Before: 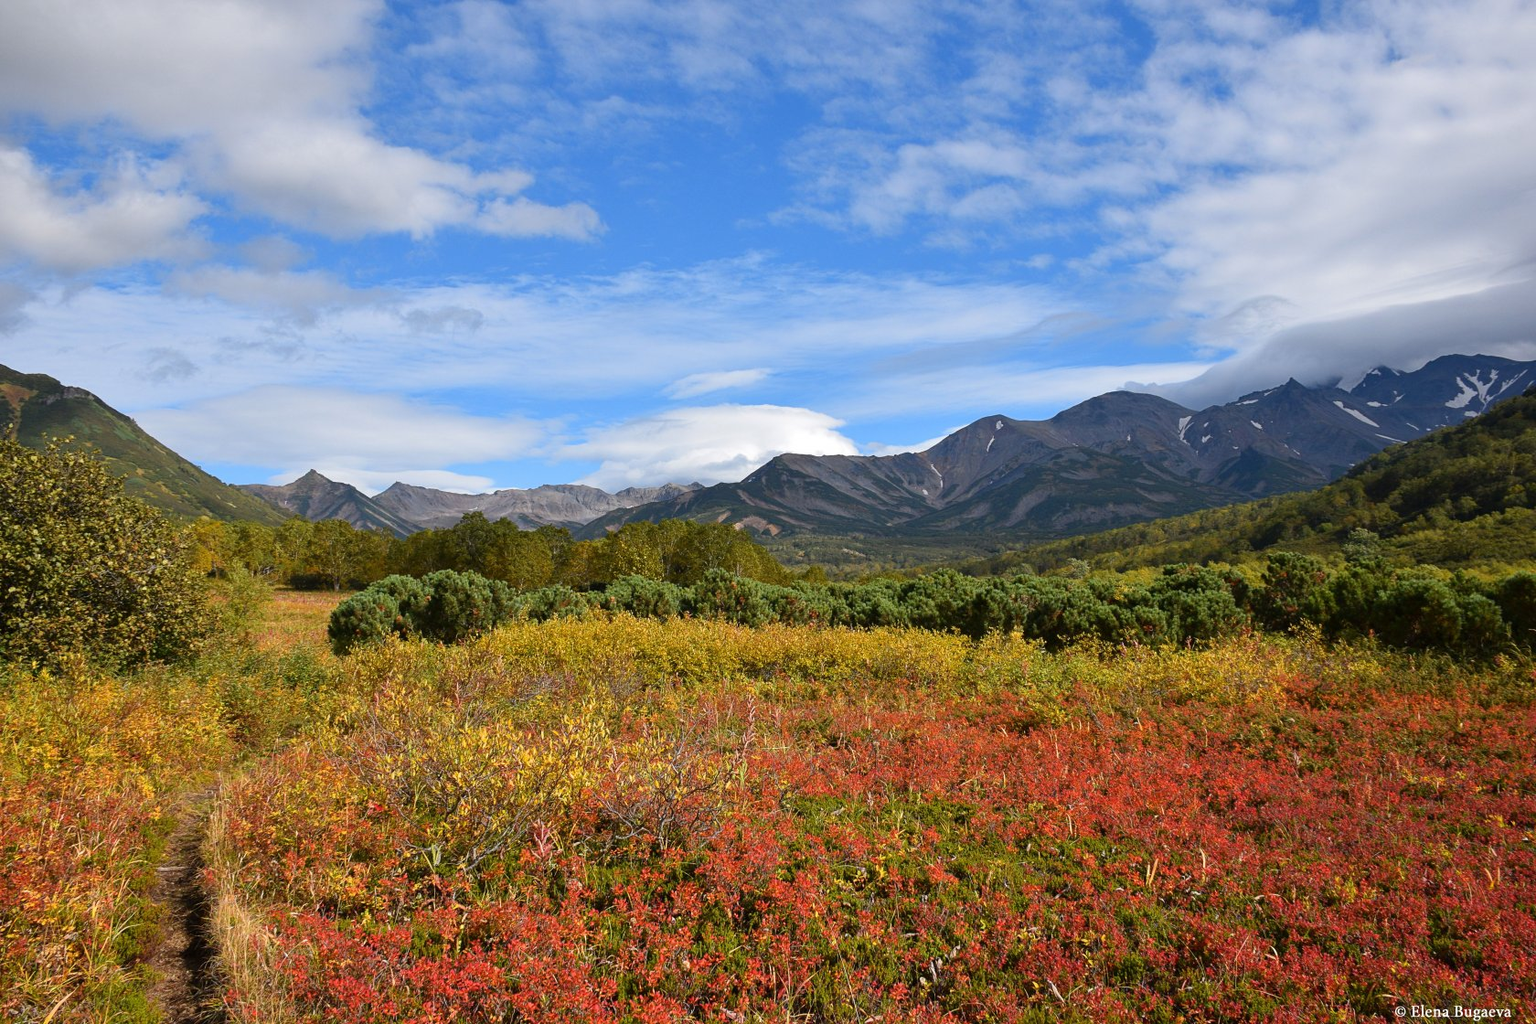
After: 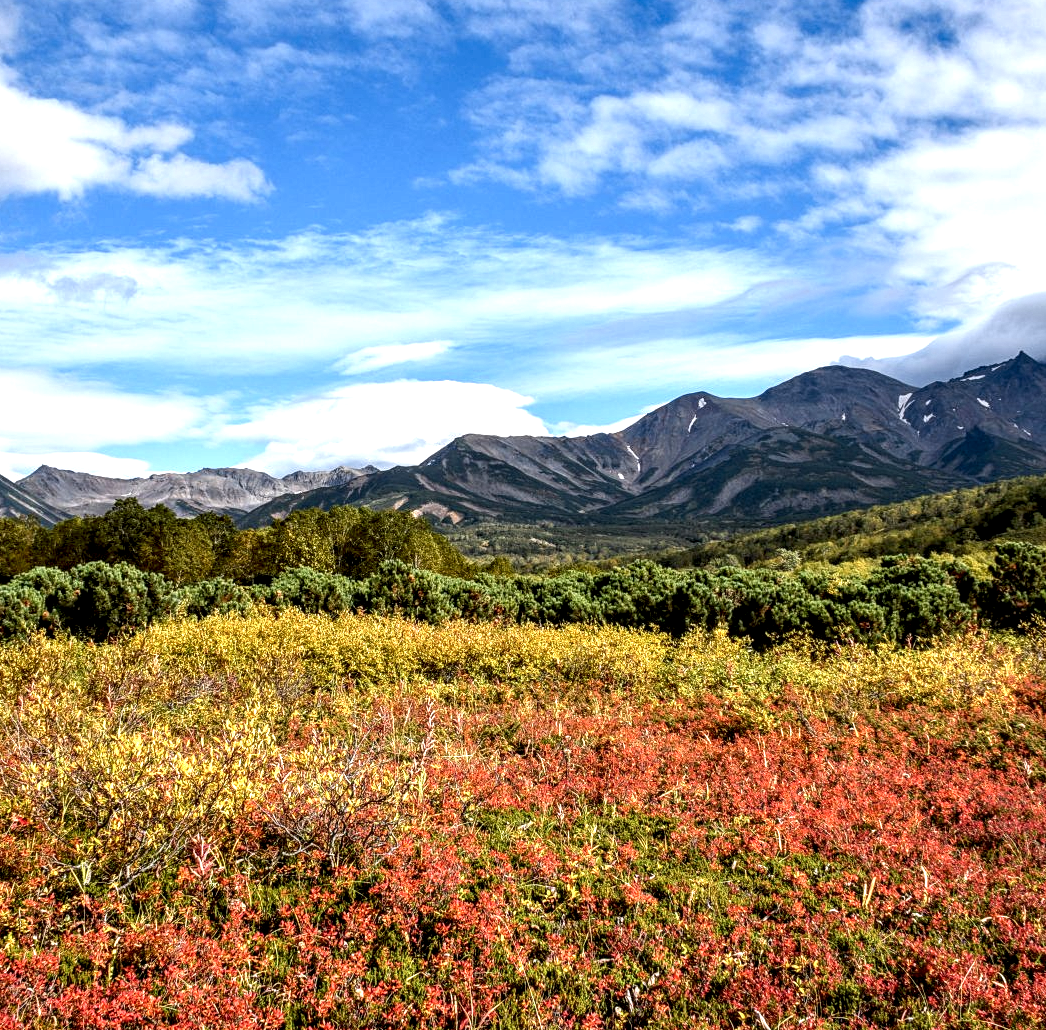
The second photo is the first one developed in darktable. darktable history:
local contrast: detail 204%
crop and rotate: left 23.306%, top 5.624%, right 14.395%, bottom 2.326%
exposure: black level correction 0, exposure 0.499 EV, compensate highlight preservation false
